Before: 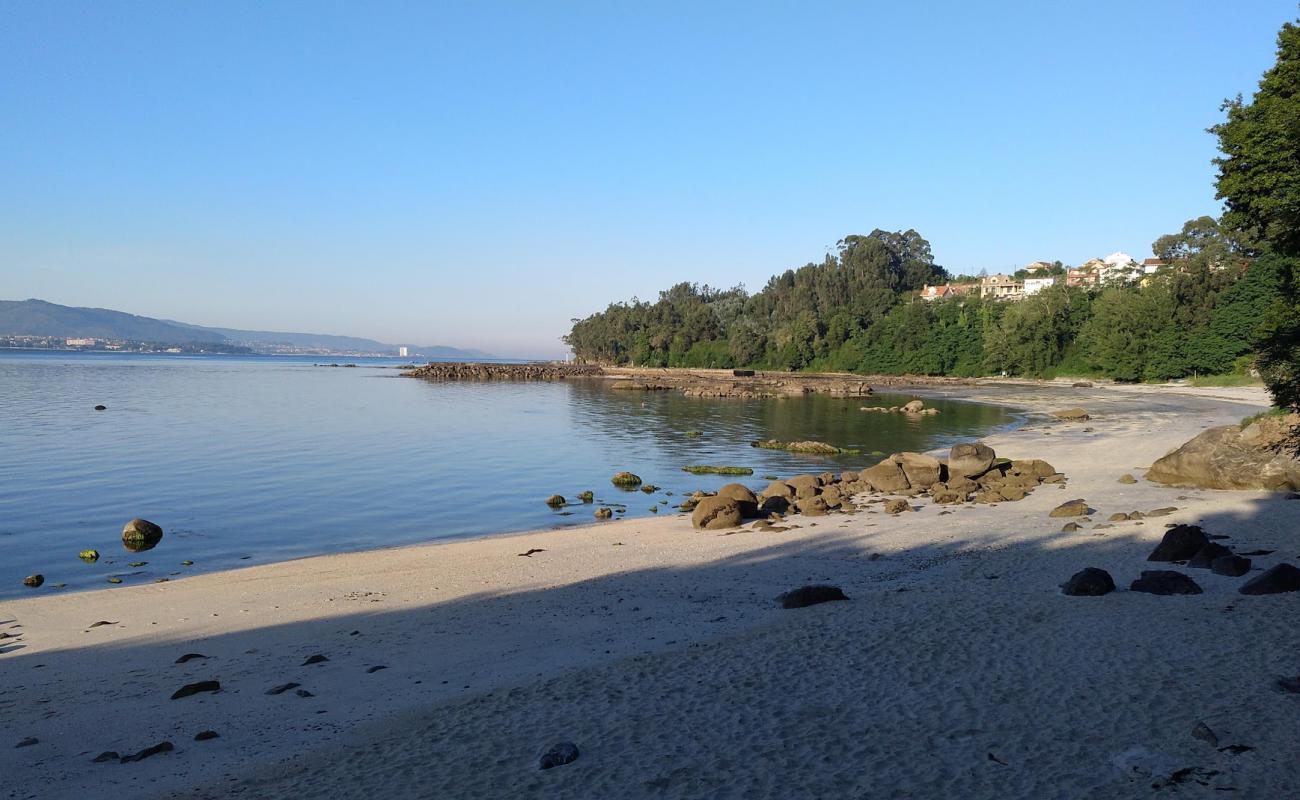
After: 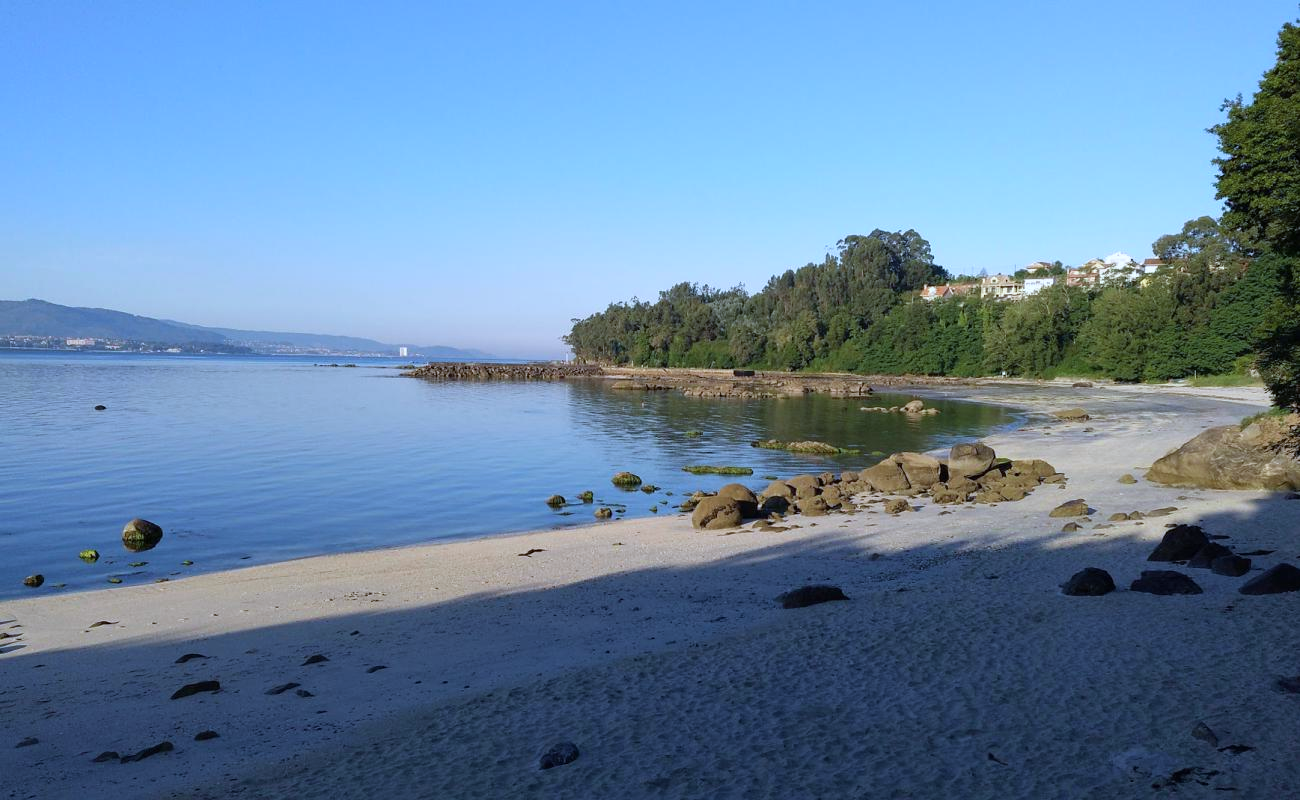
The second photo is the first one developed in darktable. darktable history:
white balance: red 0.931, blue 1.11
velvia: strength 15%
